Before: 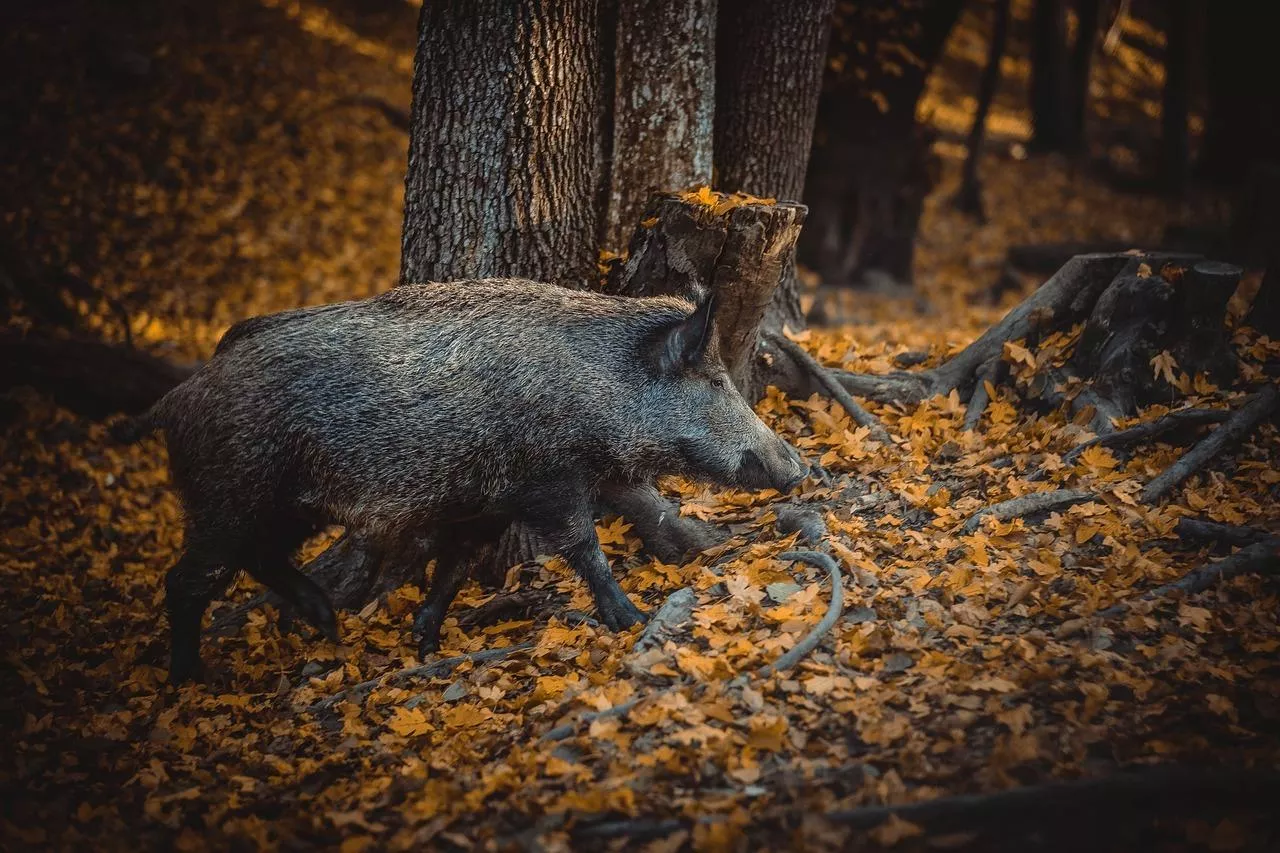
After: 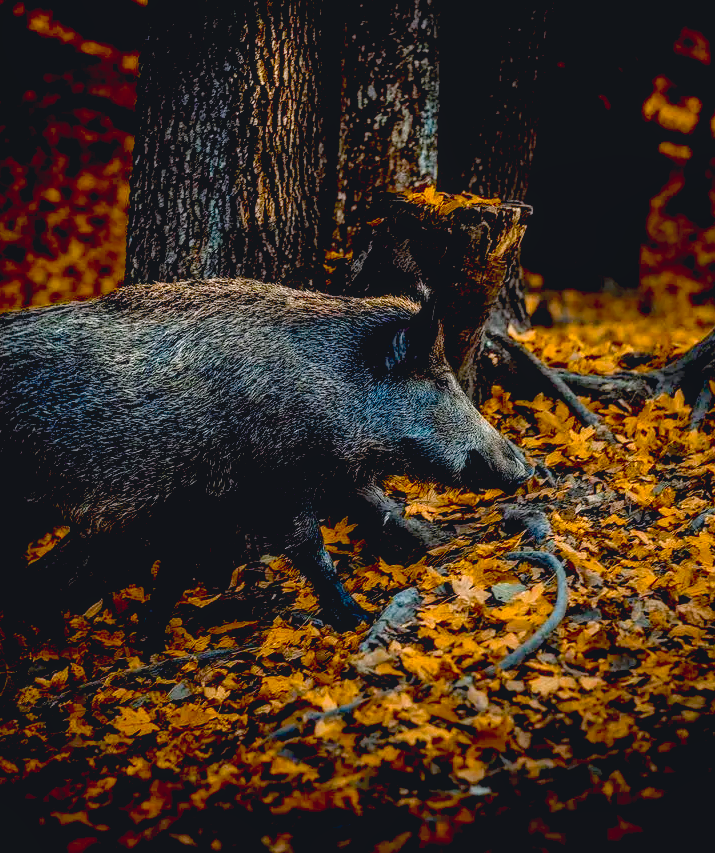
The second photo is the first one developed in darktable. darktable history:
color balance rgb: power › chroma 1.008%, power › hue 256.35°, global offset › luminance 0.76%, linear chroma grading › shadows 10.421%, linear chroma grading › highlights 10.929%, linear chroma grading › global chroma 14.882%, linear chroma grading › mid-tones 14.676%, perceptual saturation grading › global saturation 16.112%
exposure: black level correction 0.054, exposure -0.036 EV, compensate highlight preservation false
haze removal: compatibility mode true, adaptive false
crop: left 21.548%, right 22.59%
local contrast: on, module defaults
